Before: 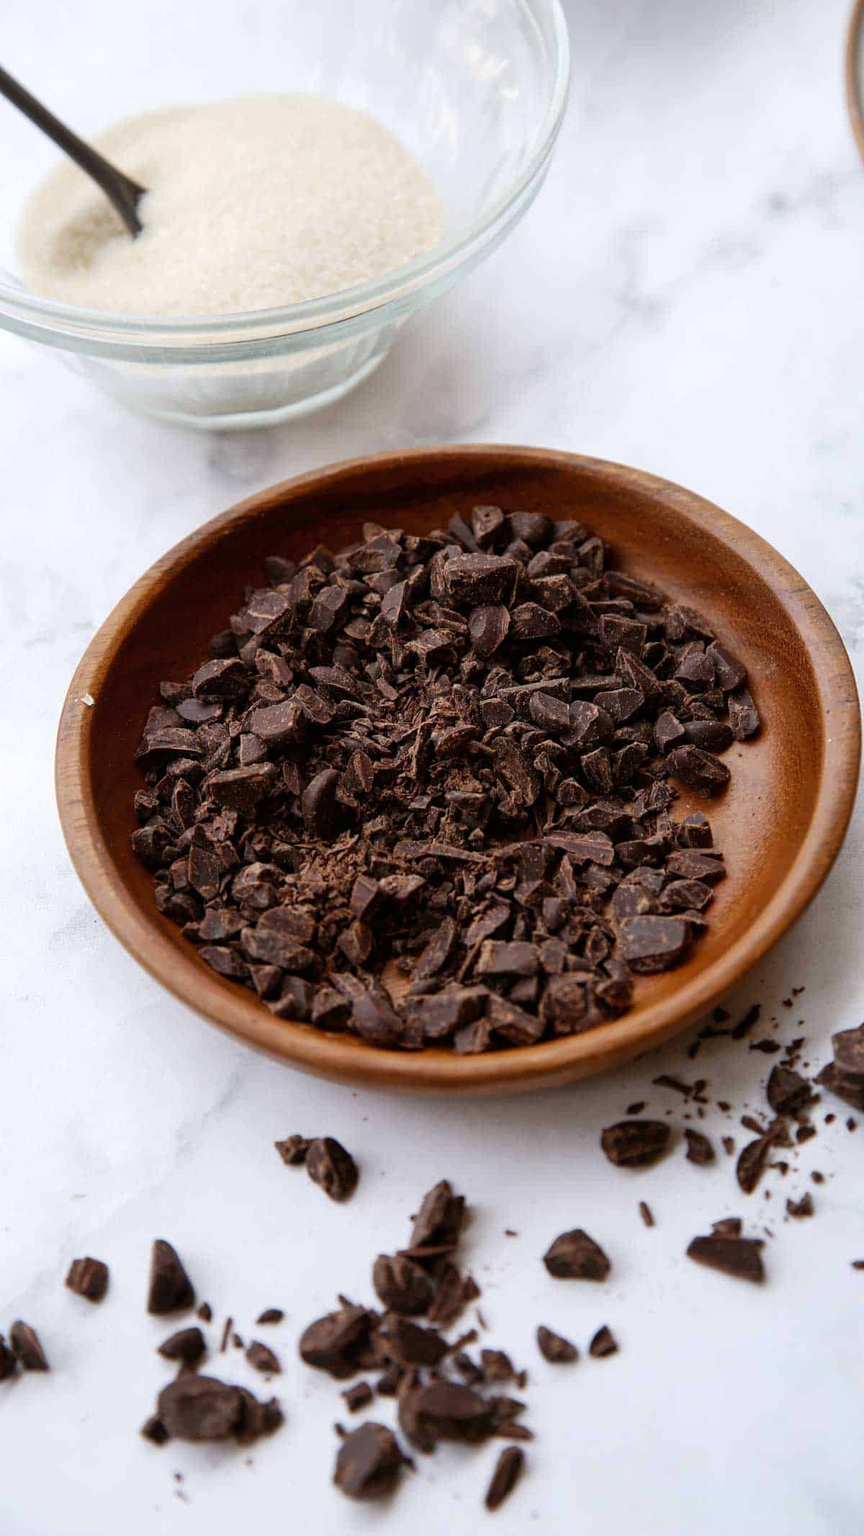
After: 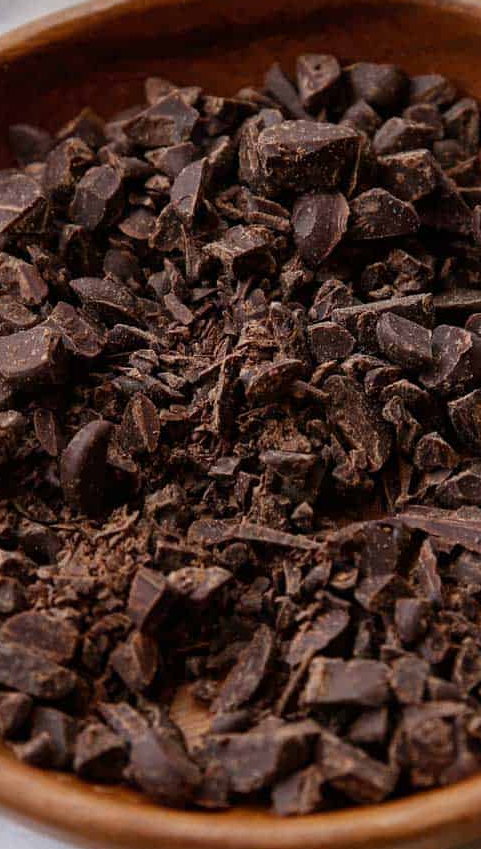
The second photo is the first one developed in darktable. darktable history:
crop: left 29.996%, top 30.38%, right 29.901%, bottom 29.813%
